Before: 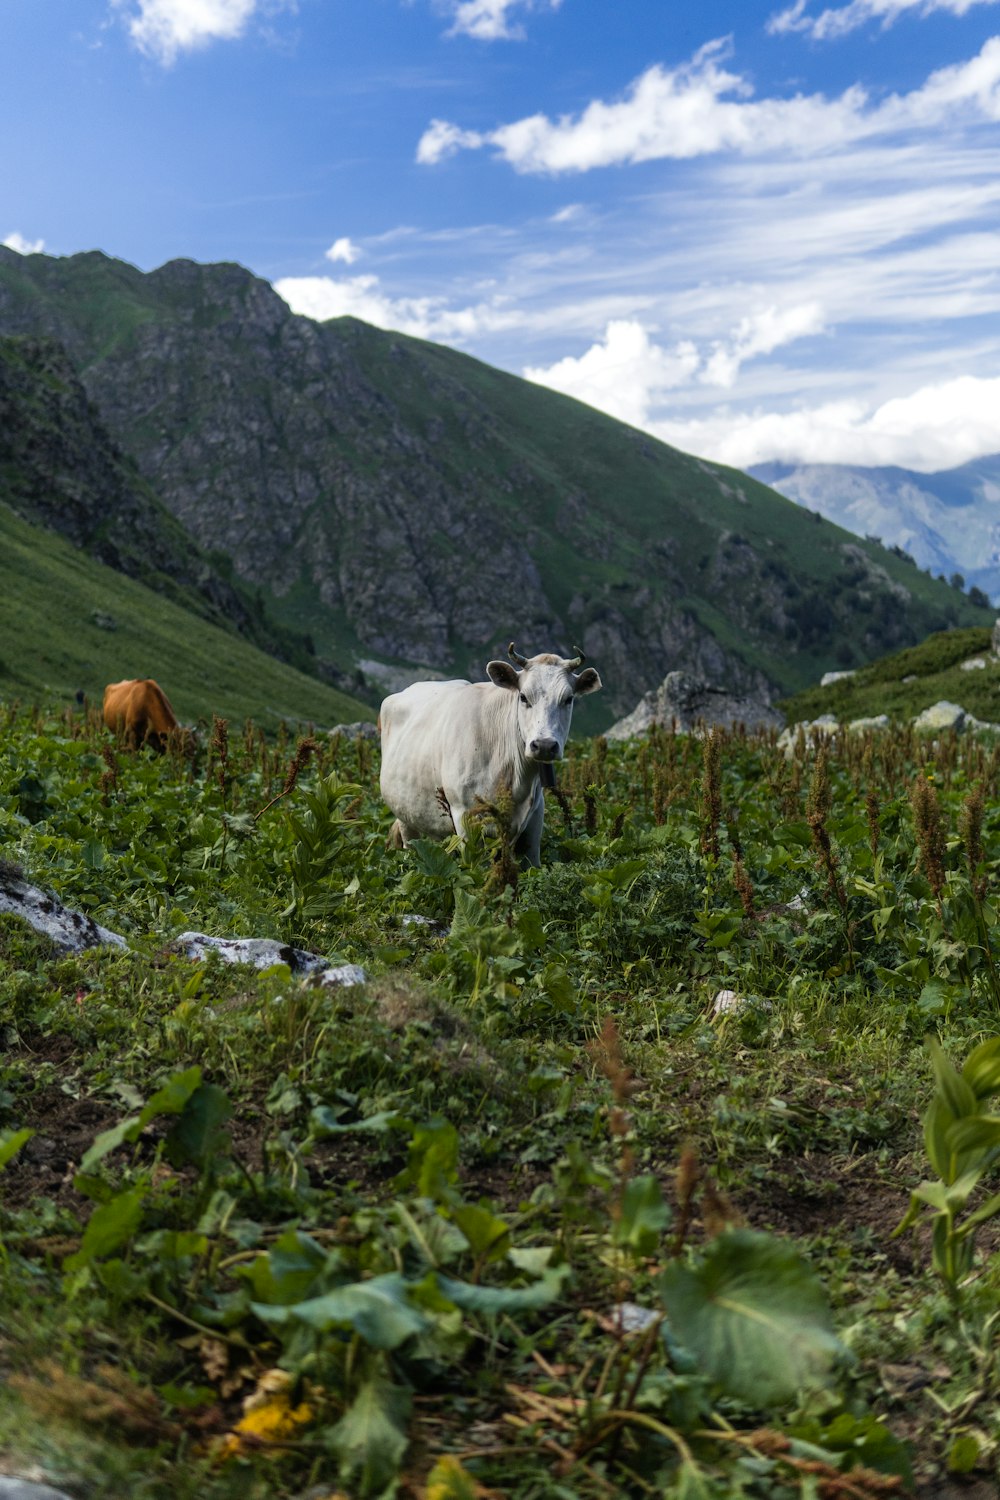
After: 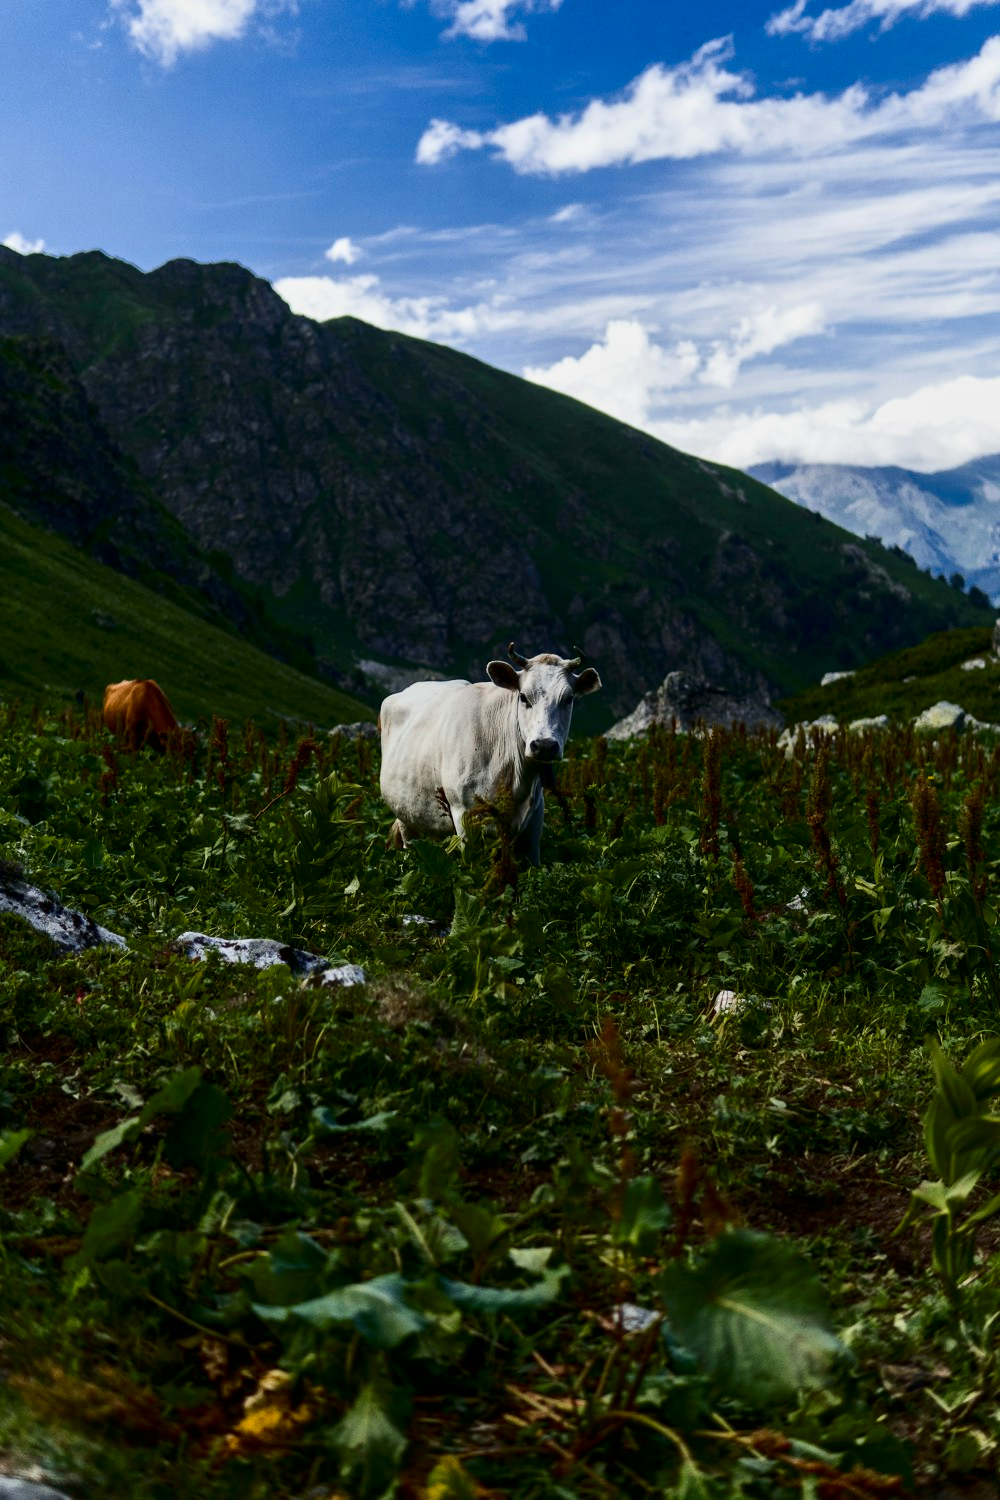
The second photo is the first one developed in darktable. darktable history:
tone equalizer: -8 EV -0.002 EV, -7 EV 0.005 EV, -6 EV -0.009 EV, -5 EV 0.011 EV, -4 EV -0.012 EV, -3 EV 0.007 EV, -2 EV -0.062 EV, -1 EV -0.293 EV, +0 EV -0.582 EV, smoothing diameter 2%, edges refinement/feathering 20, mask exposure compensation -1.57 EV, filter diffusion 5
contrast brightness saturation: contrast 0.24, brightness -0.24, saturation 0.14
